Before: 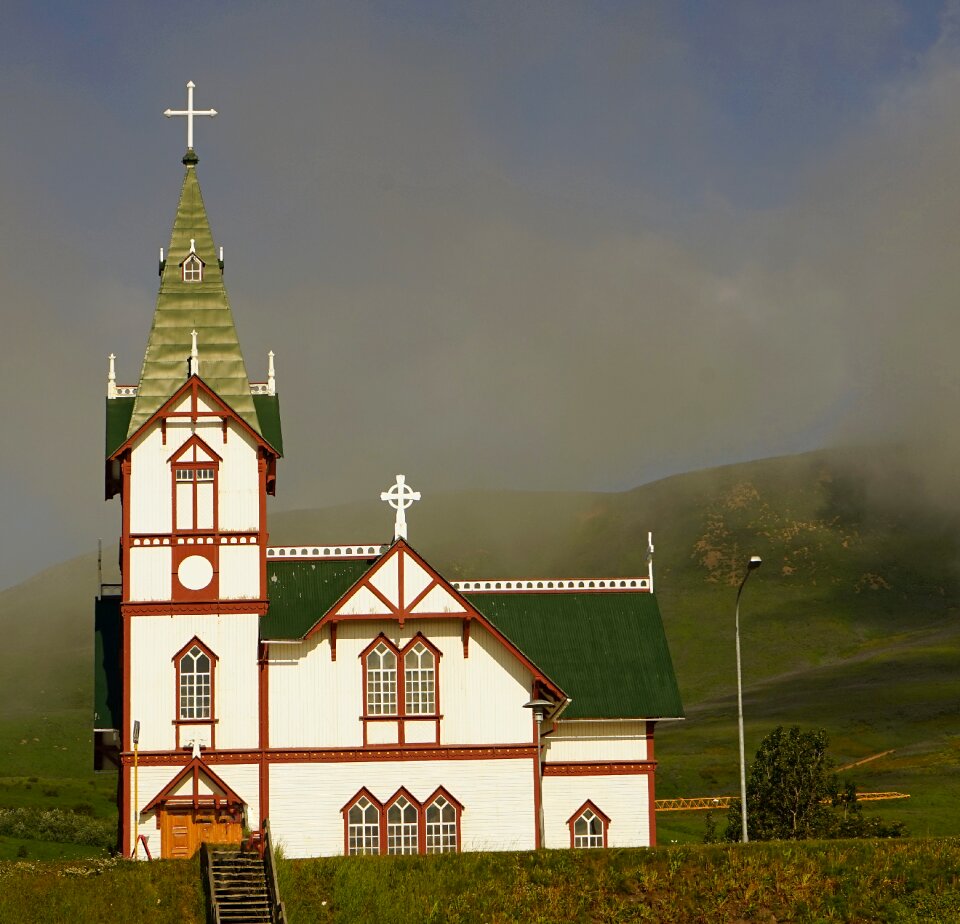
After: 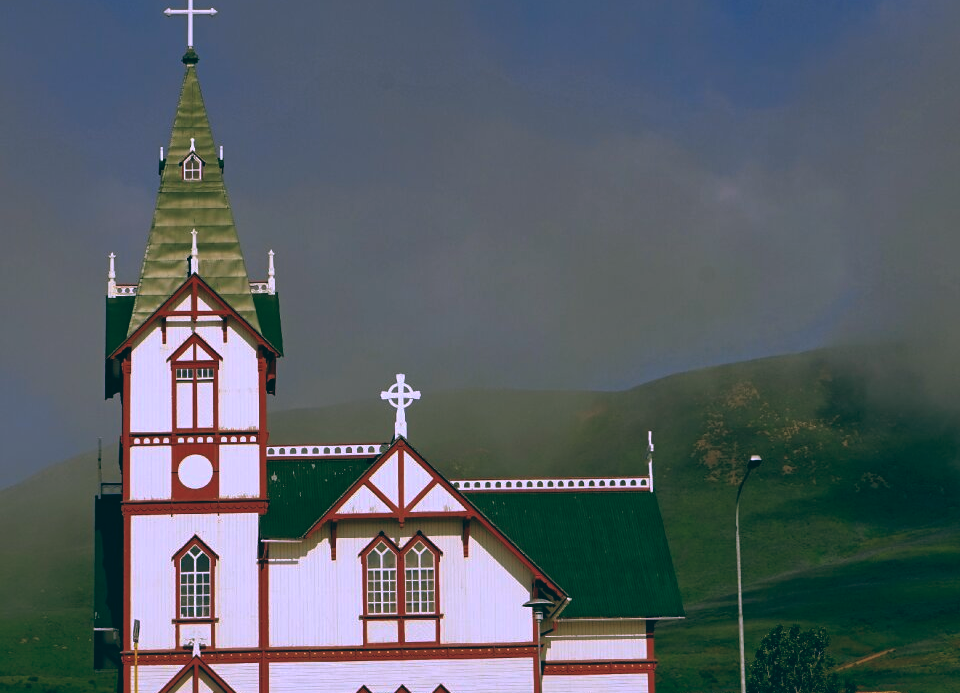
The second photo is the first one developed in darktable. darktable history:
crop: top 11.038%, bottom 13.962%
color calibration: illuminant as shot in camera, x 0.377, y 0.392, temperature 4169.3 K, saturation algorithm version 1 (2020)
color balance: lift [1.016, 0.983, 1, 1.017], gamma [0.78, 1.018, 1.043, 0.957], gain [0.786, 1.063, 0.937, 1.017], input saturation 118.26%, contrast 13.43%, contrast fulcrum 21.62%, output saturation 82.76%
shadows and highlights: on, module defaults
